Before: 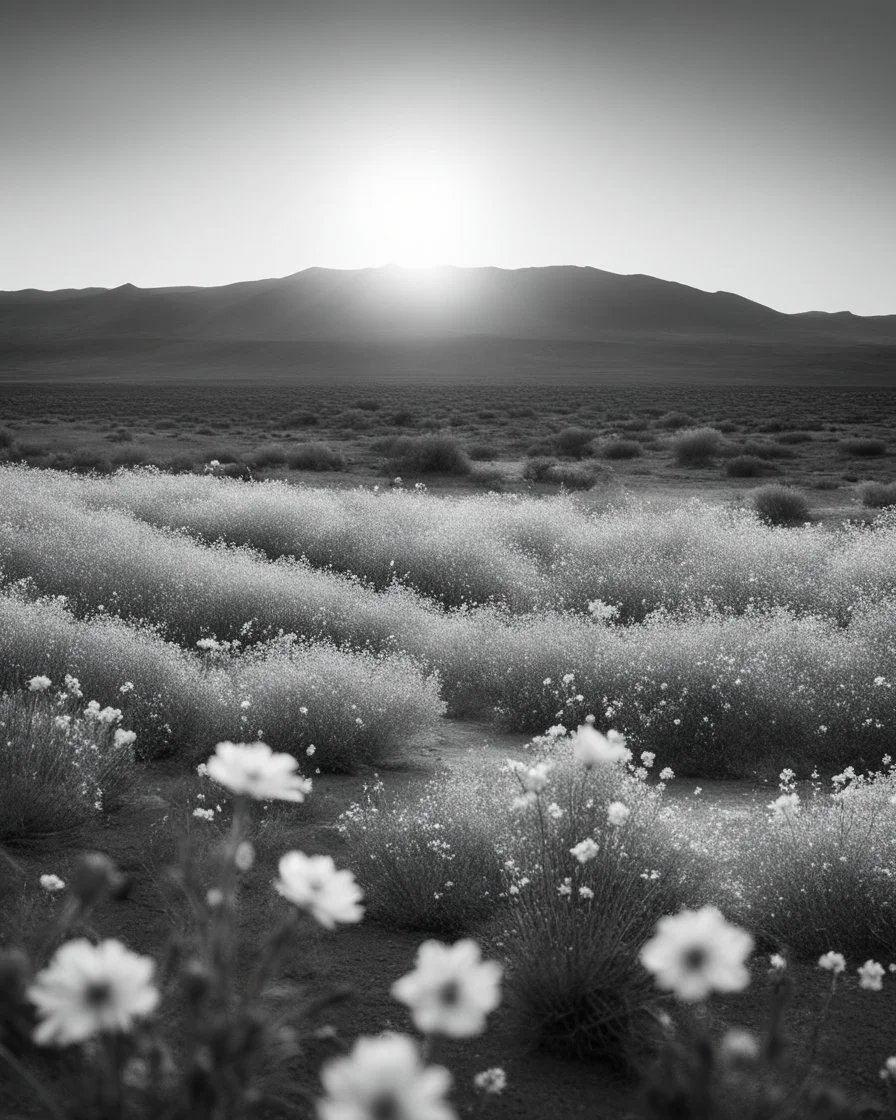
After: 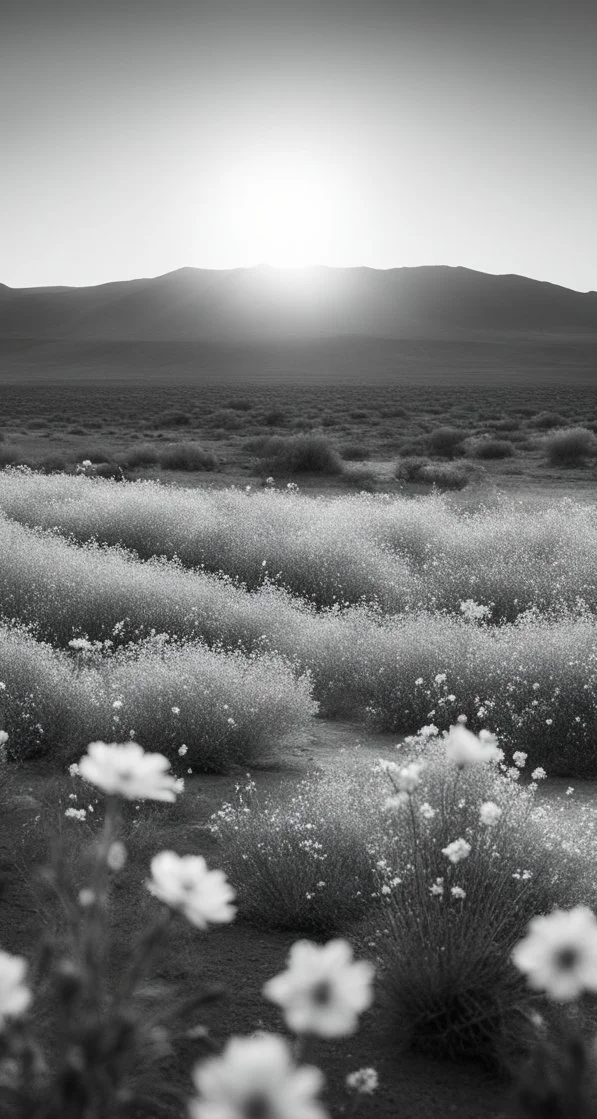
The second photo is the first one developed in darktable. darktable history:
crop and rotate: left 14.381%, right 18.963%
